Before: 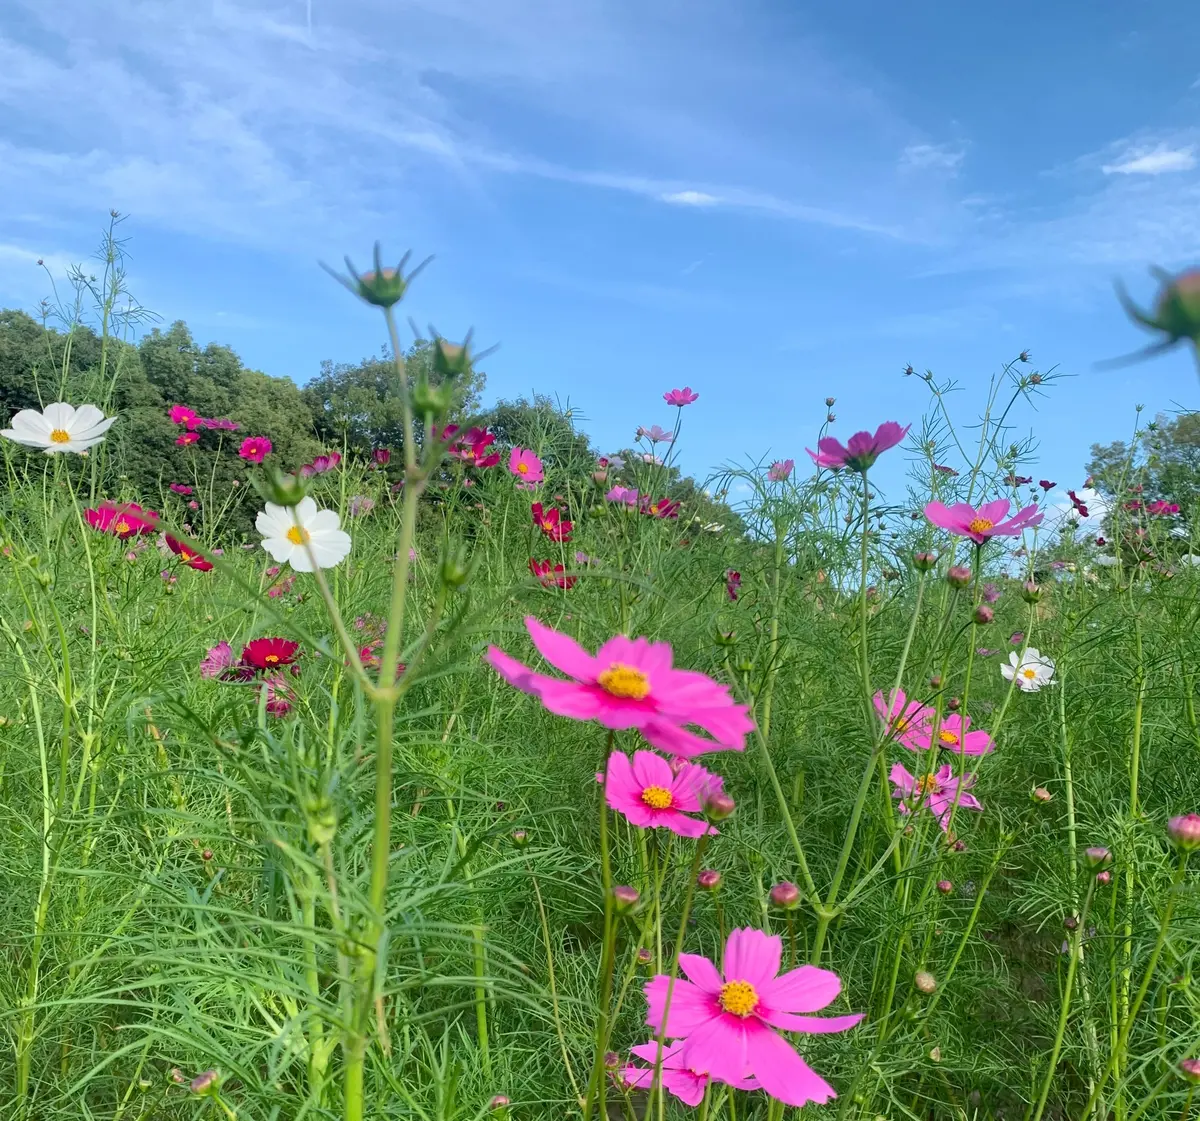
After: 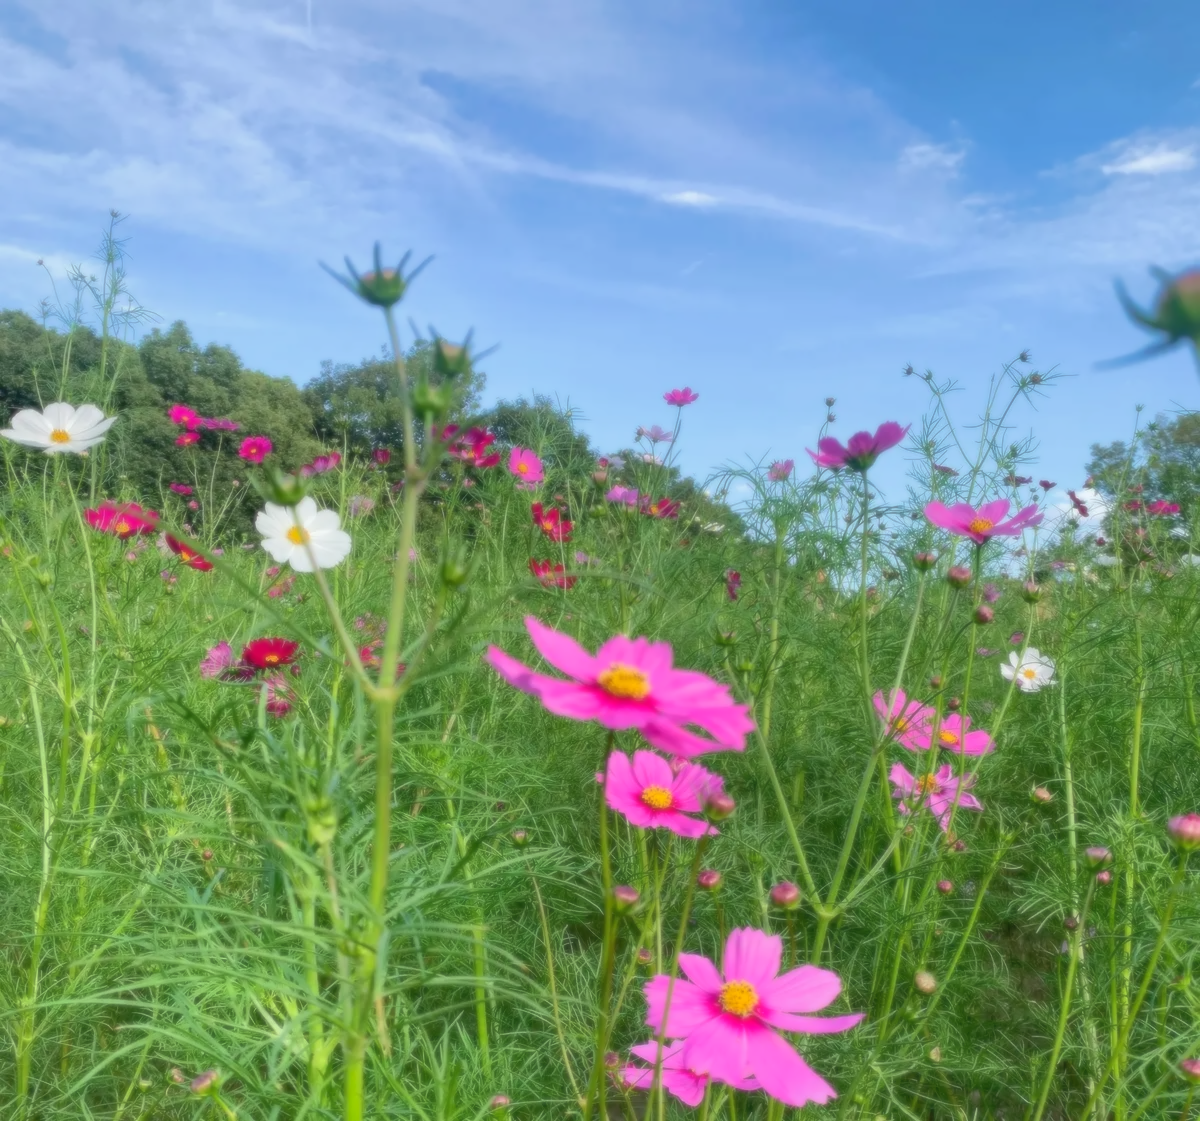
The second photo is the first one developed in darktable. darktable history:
soften: size 8.67%, mix 49%
shadows and highlights: on, module defaults
